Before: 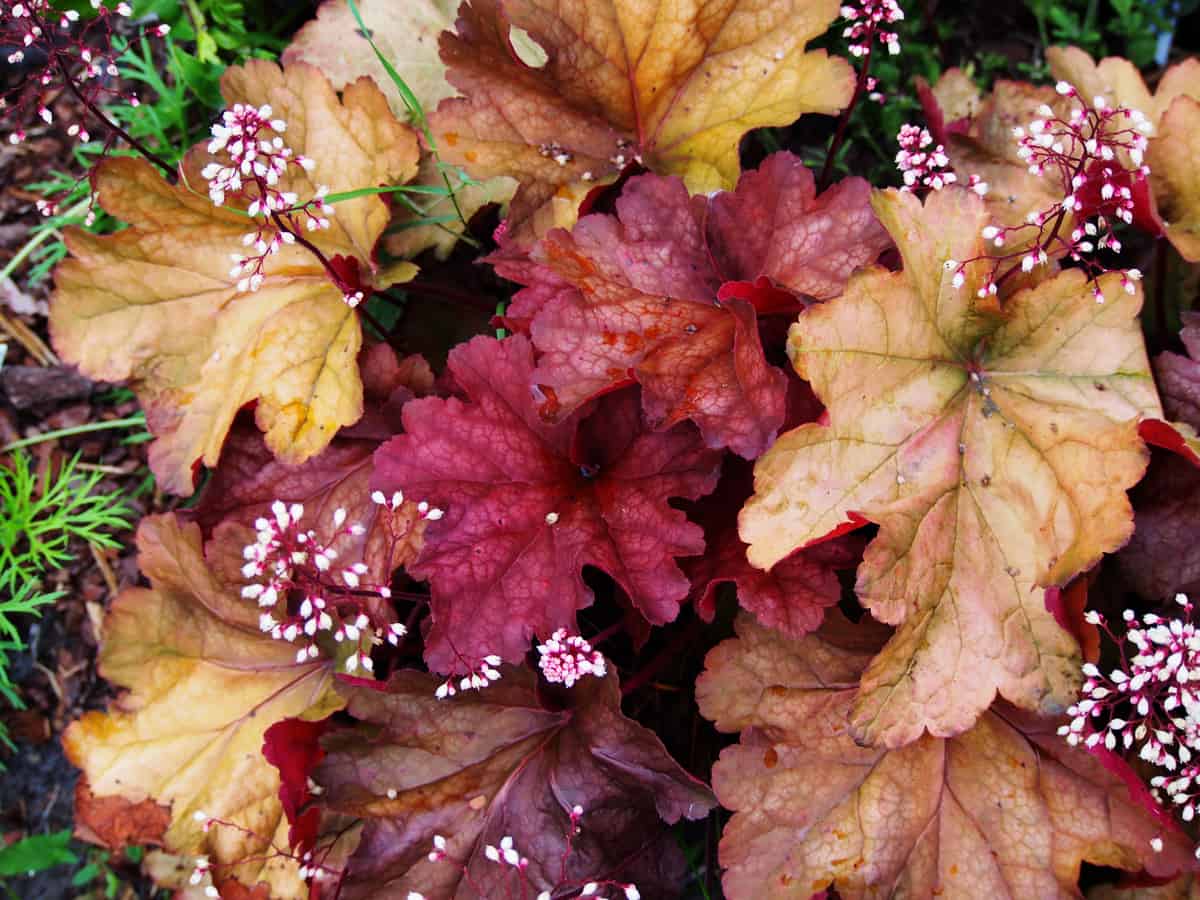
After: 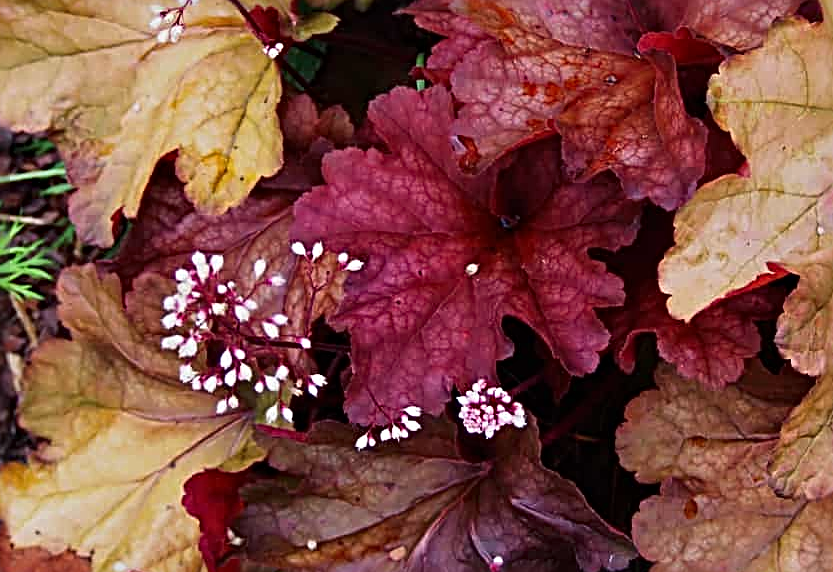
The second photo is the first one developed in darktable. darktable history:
sharpen: radius 3.683, amount 0.929
crop: left 6.708%, top 27.675%, right 23.802%, bottom 8.666%
exposure: exposure -0.37 EV, compensate highlight preservation false
contrast brightness saturation: contrast 0.071
